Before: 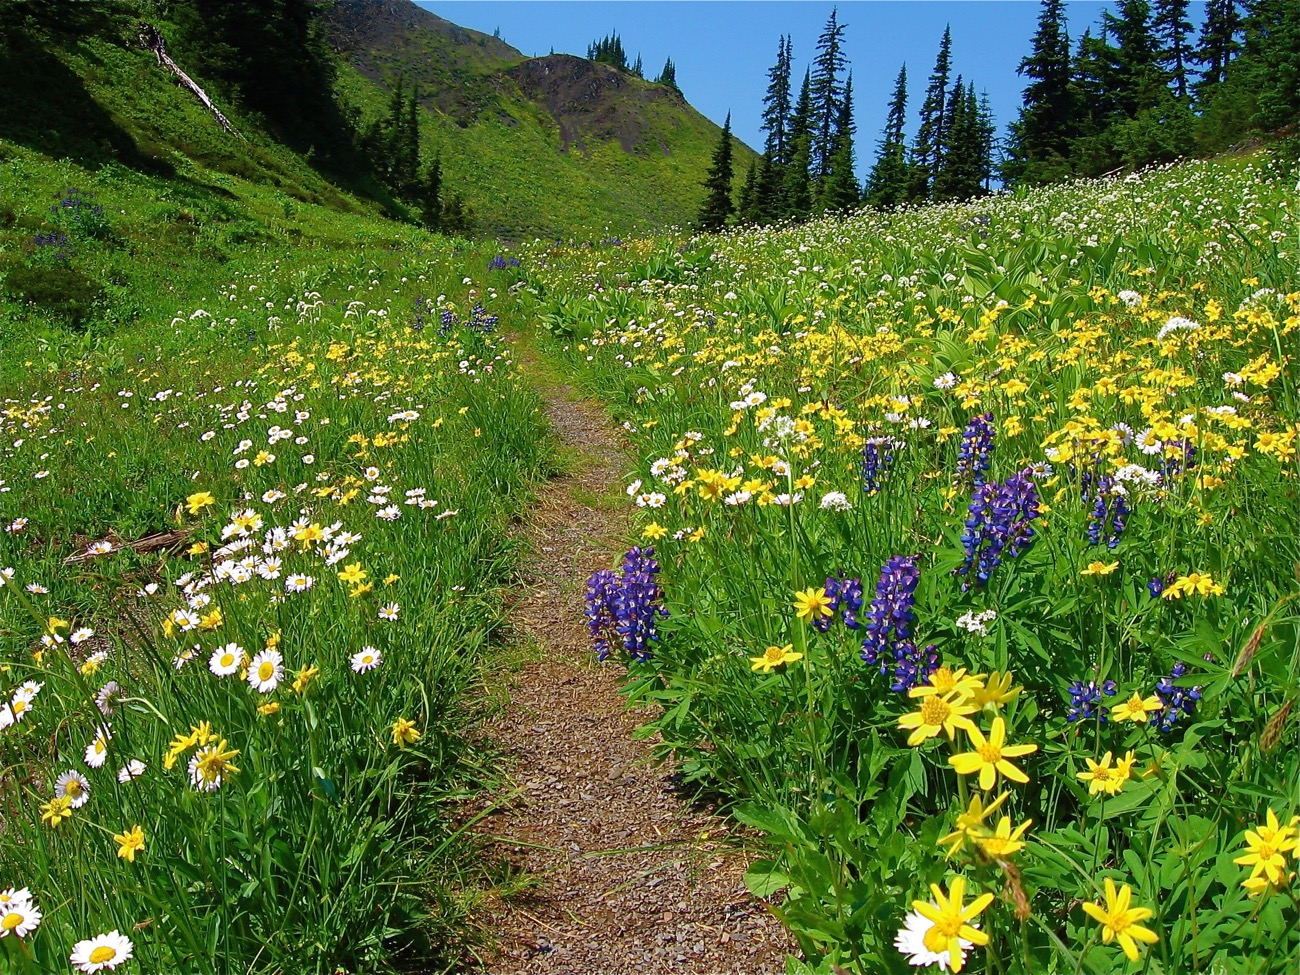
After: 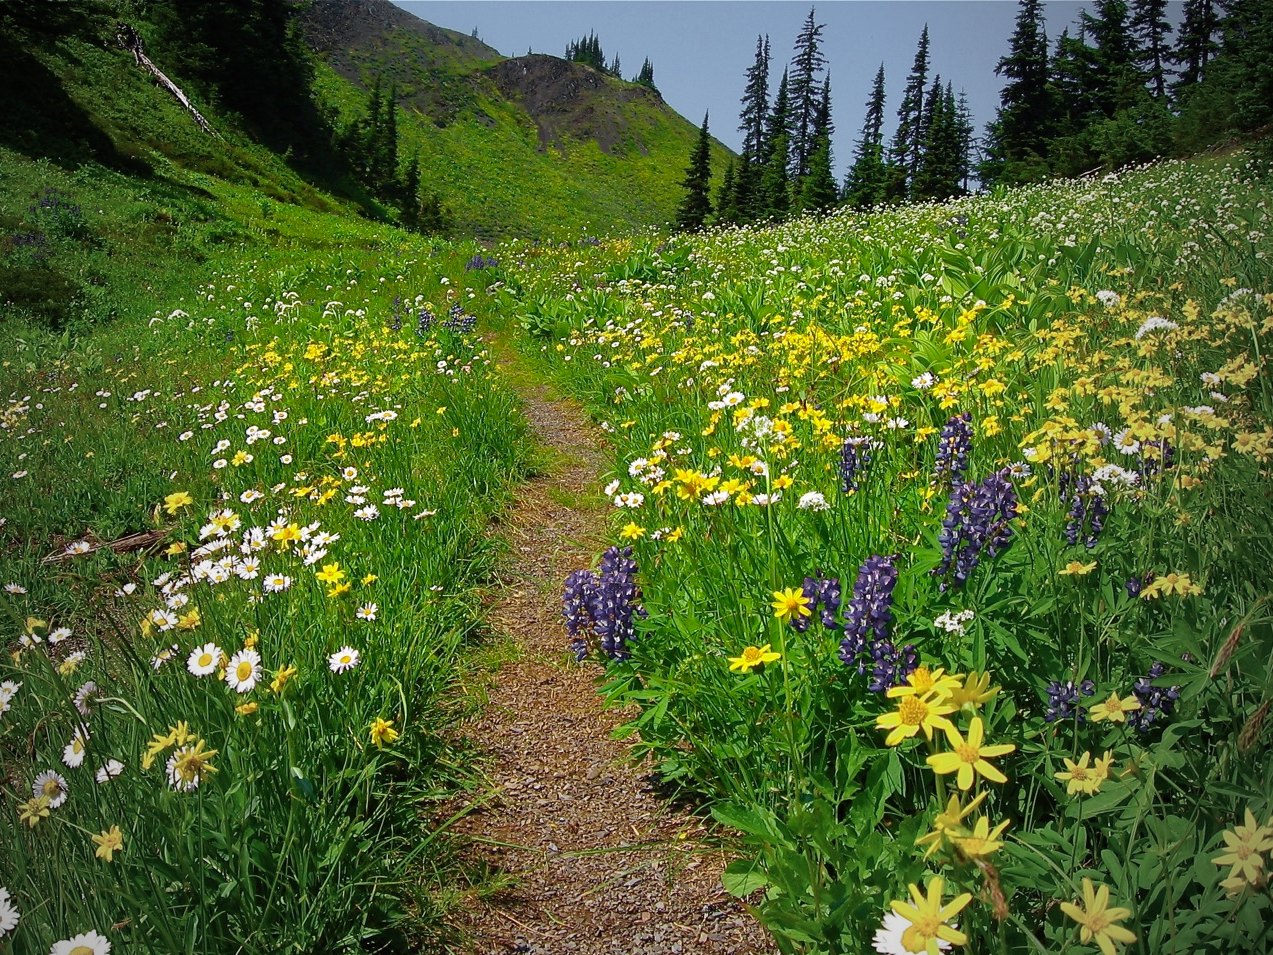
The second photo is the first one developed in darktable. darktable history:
crop: left 1.743%, right 0.268%, bottom 2.011%
color zones: curves: ch1 [(0.25, 0.61) (0.75, 0.248)]
contrast brightness saturation: contrast 0.01, saturation -0.05
vignetting: fall-off start 72.14%, fall-off radius 108.07%, brightness -0.713, saturation -0.488, center (-0.054, -0.359), width/height ratio 0.729
